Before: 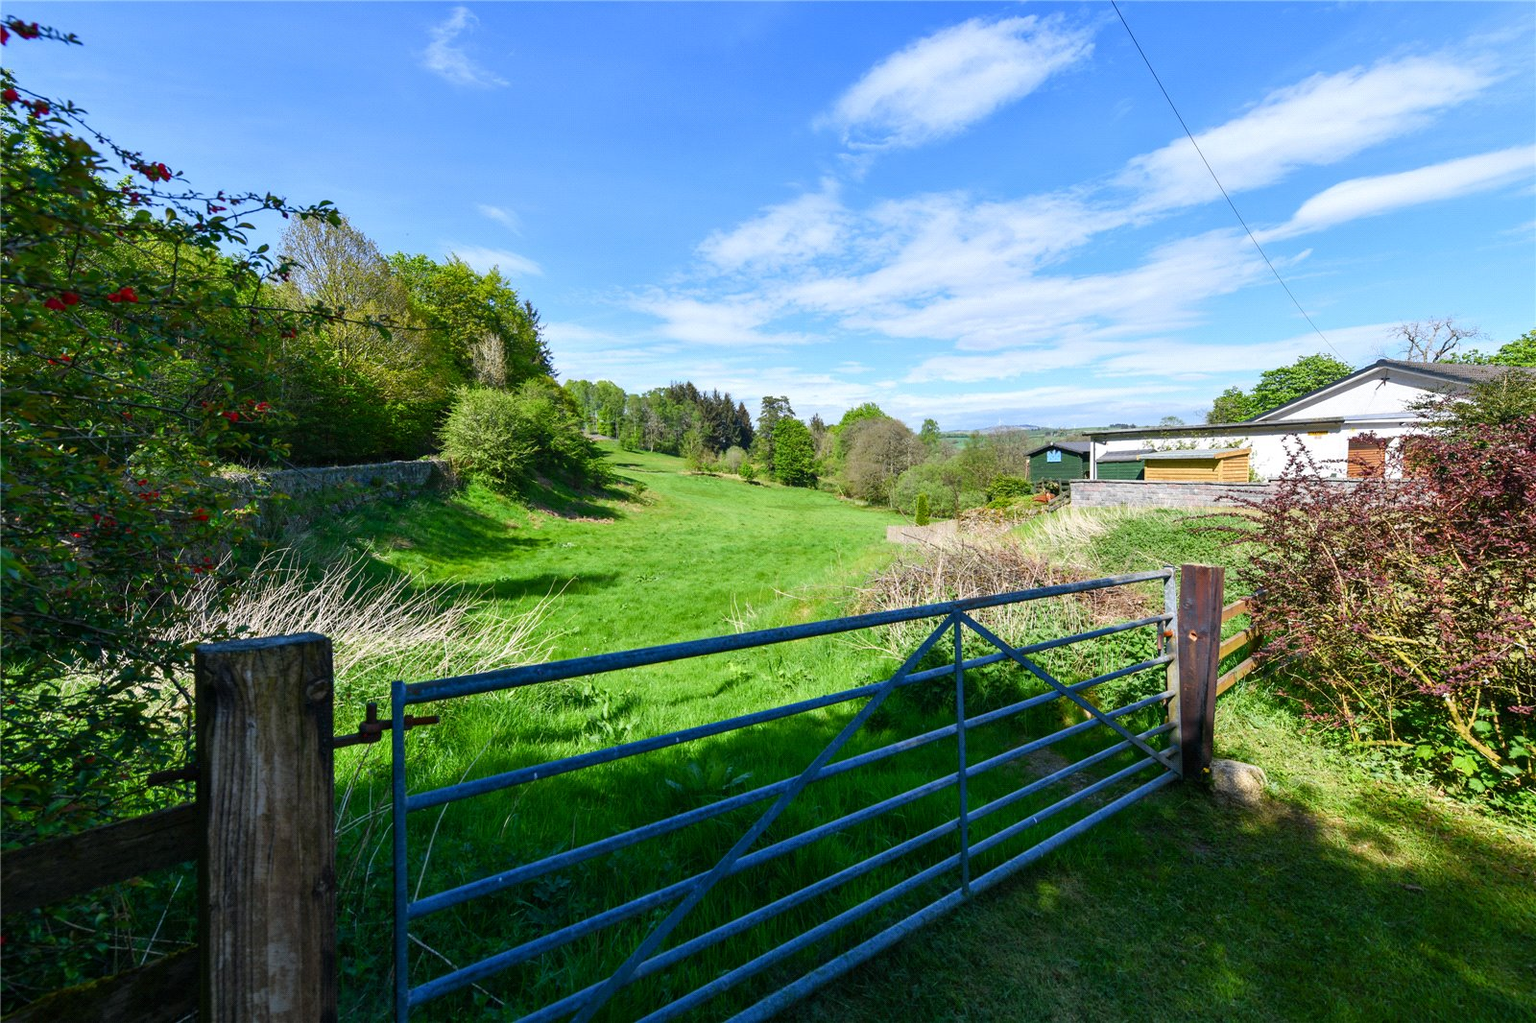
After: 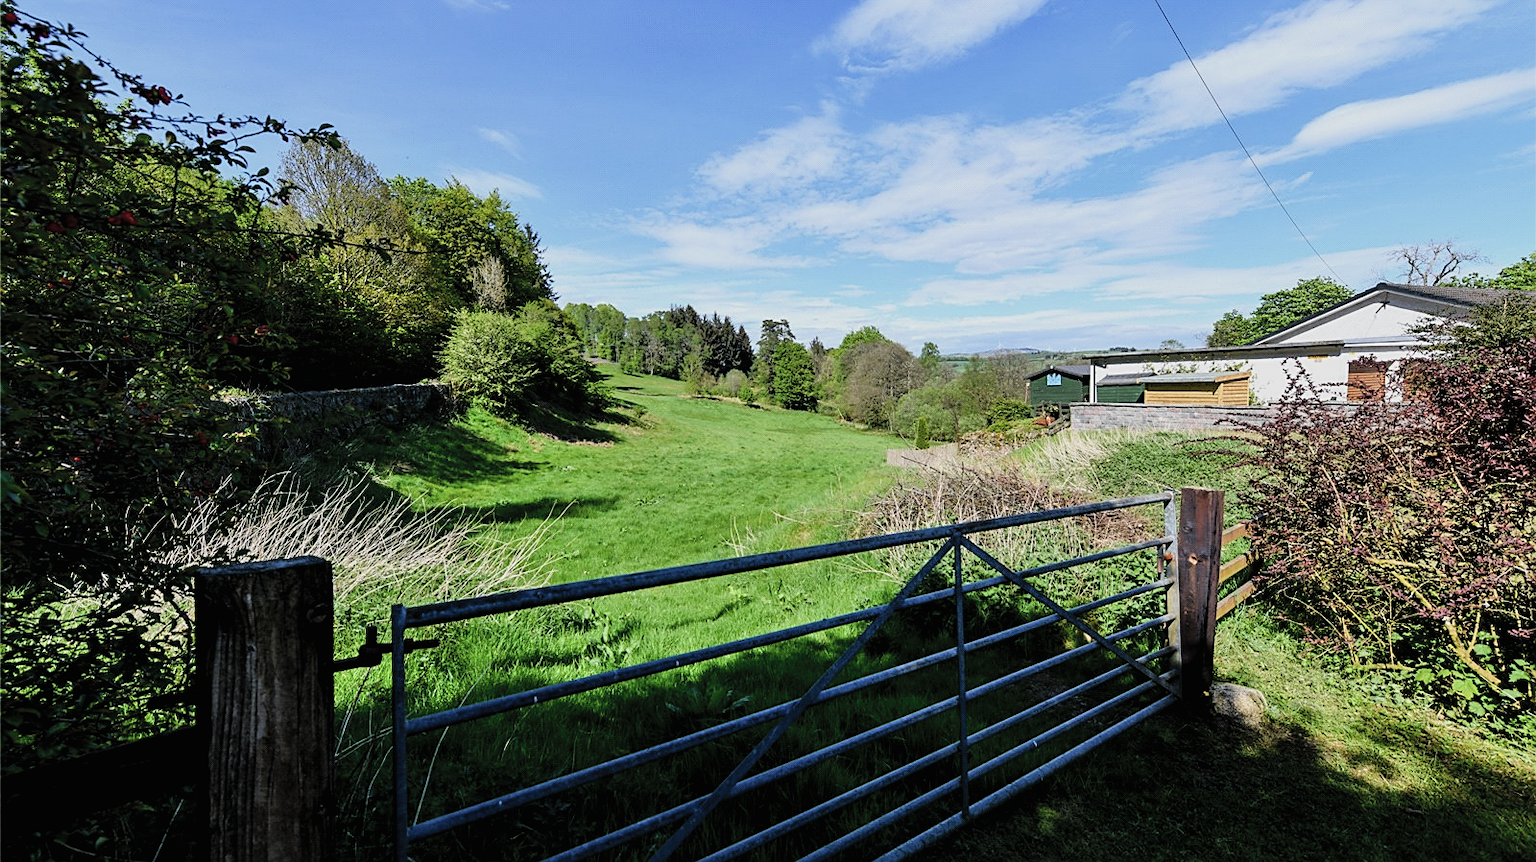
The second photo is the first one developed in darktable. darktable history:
crop: top 7.598%, bottom 8.078%
contrast brightness saturation: contrast 0.141, brightness 0.209
filmic rgb: black relative exposure -8.27 EV, white relative exposure 2.2 EV, target white luminance 99.902%, hardness 7.17, latitude 75.33%, contrast 1.319, highlights saturation mix -2.31%, shadows ↔ highlights balance 29.64%, iterations of high-quality reconstruction 0
tone equalizer: -8 EV -2 EV, -7 EV -1.96 EV, -6 EV -1.97 EV, -5 EV -2 EV, -4 EV -1.97 EV, -3 EV -1.98 EV, -2 EV -1.97 EV, -1 EV -1.61 EV, +0 EV -2 EV
exposure: exposure 1 EV, compensate exposure bias true, compensate highlight preservation false
sharpen: on, module defaults
